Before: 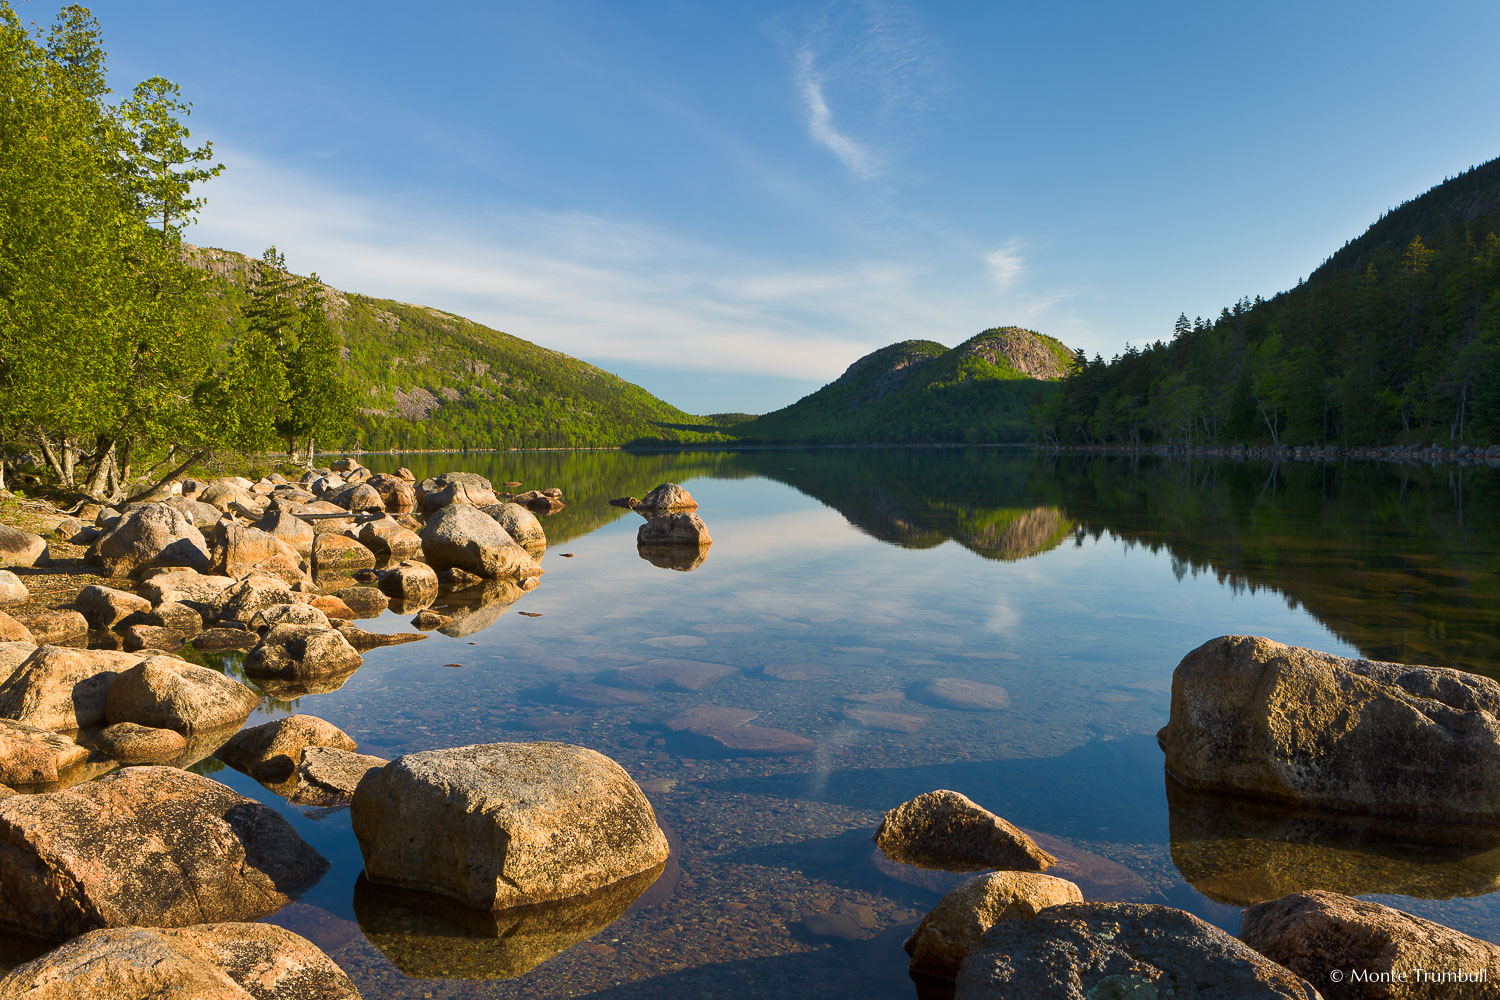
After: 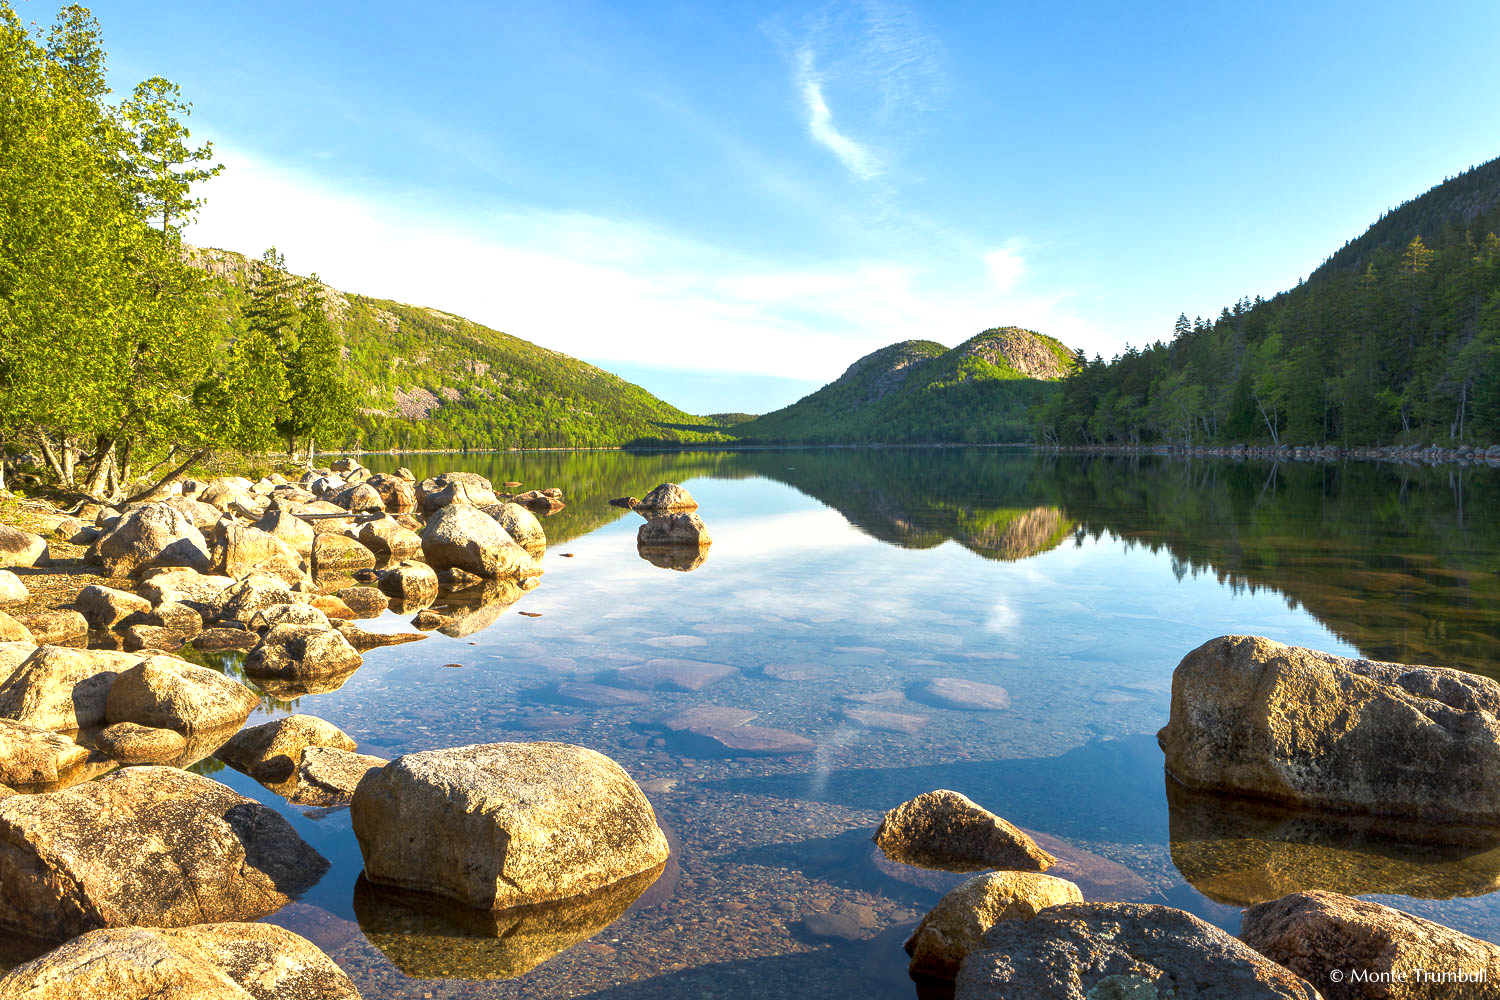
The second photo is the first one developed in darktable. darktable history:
local contrast: on, module defaults
exposure: black level correction 0, exposure 1 EV, compensate highlight preservation false
